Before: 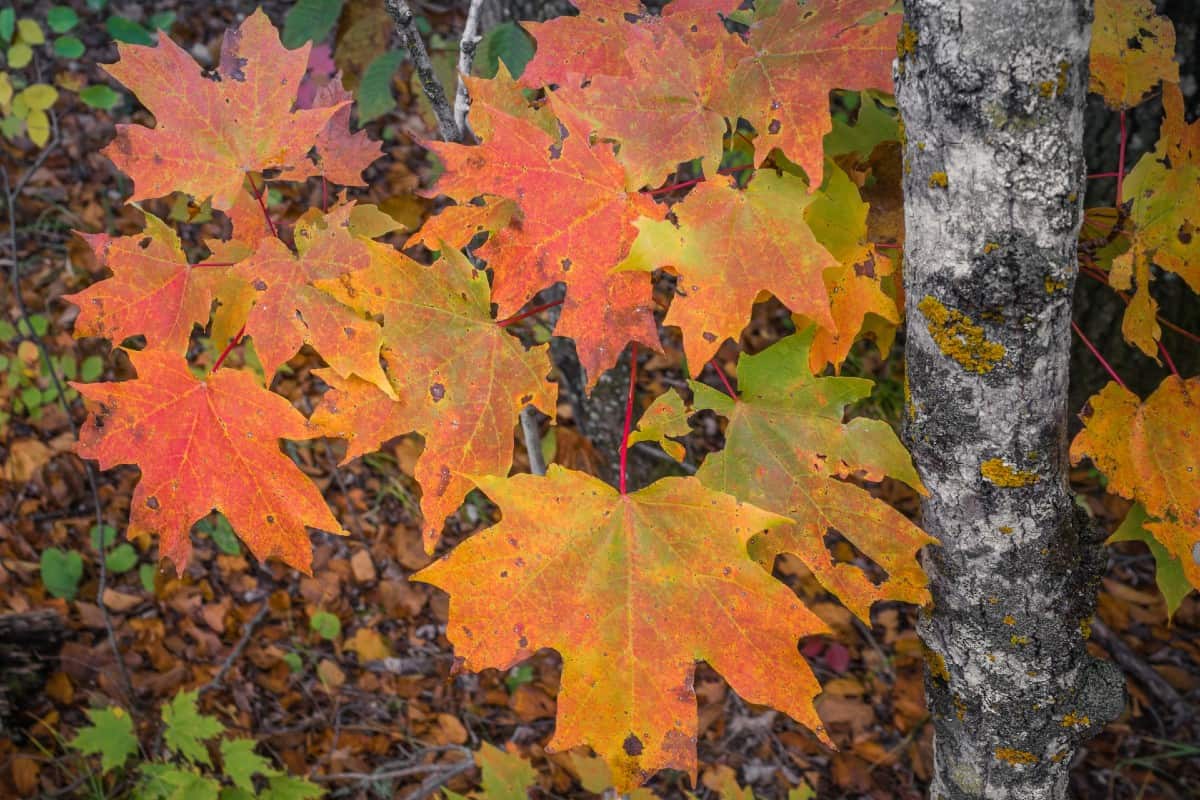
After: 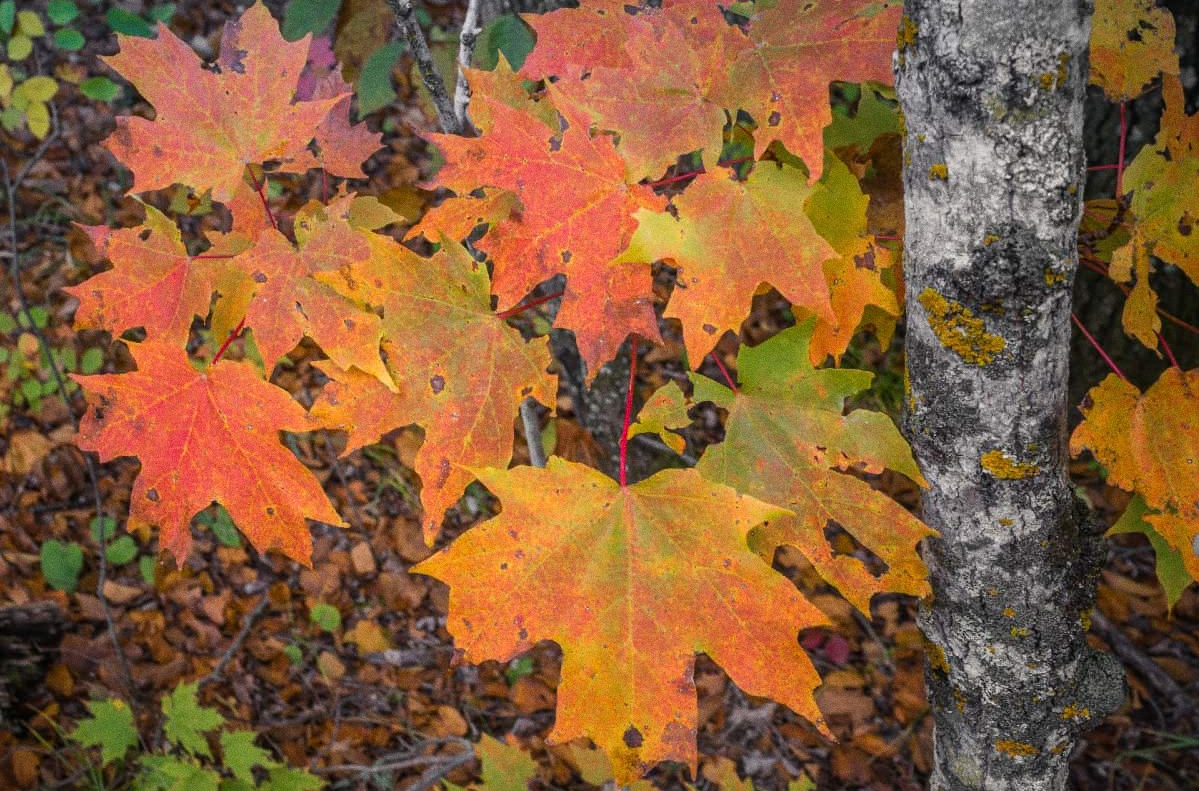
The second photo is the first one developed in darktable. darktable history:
grain: strength 26%
crop: top 1.049%, right 0.001%
